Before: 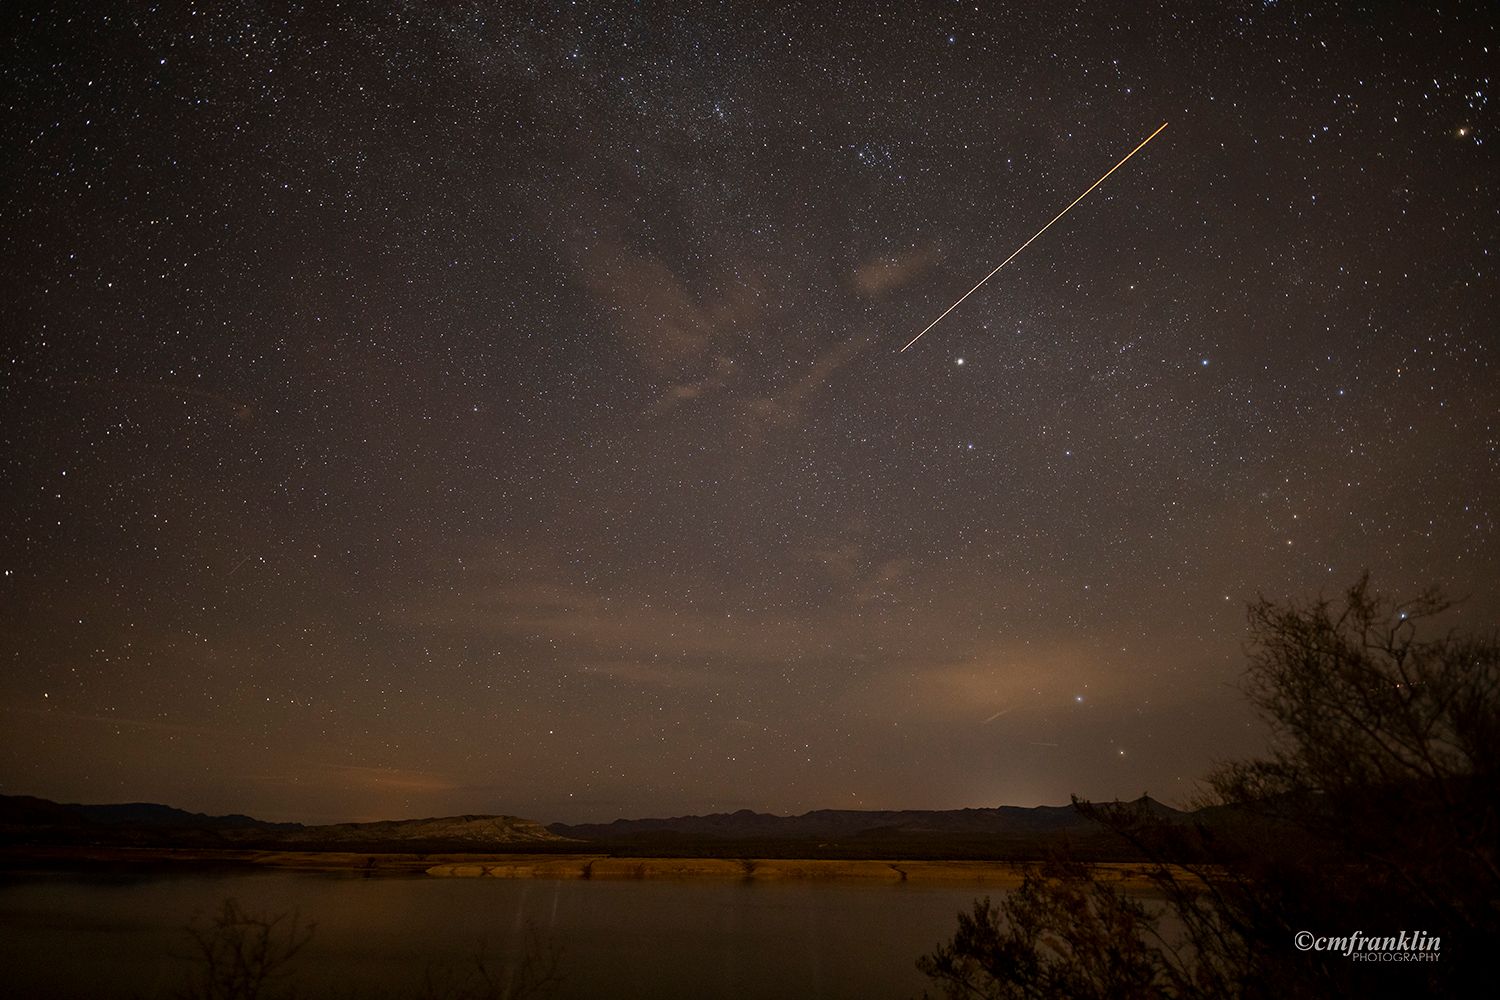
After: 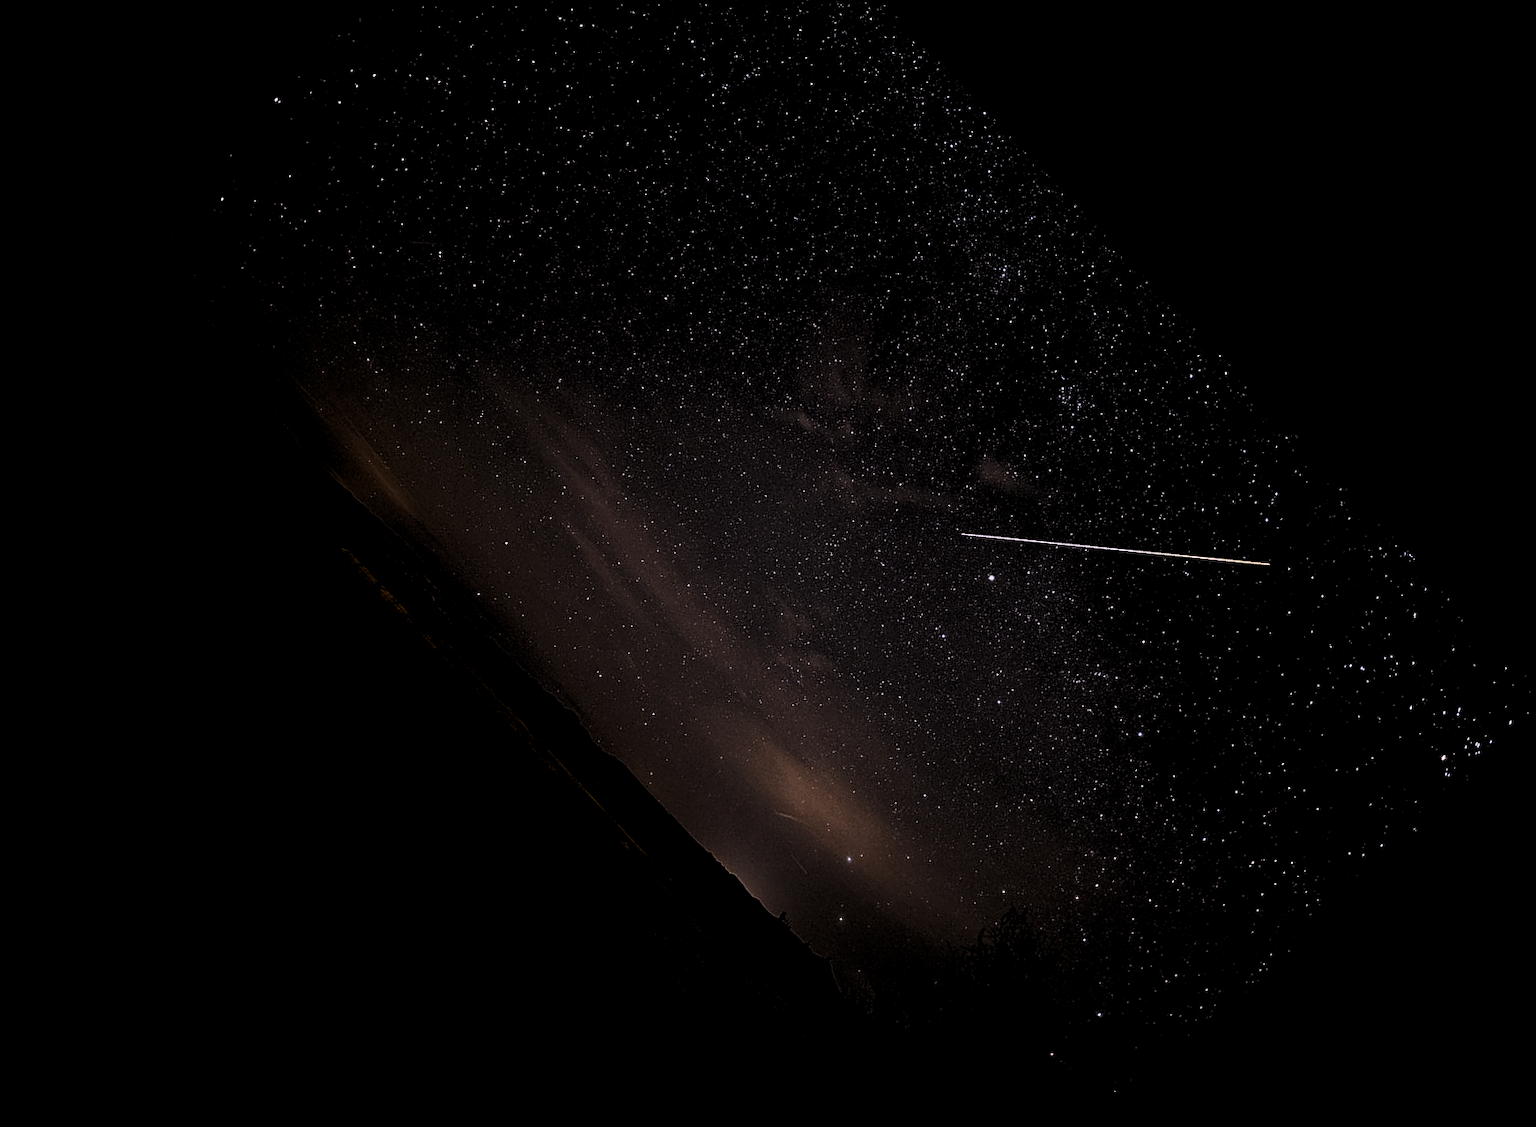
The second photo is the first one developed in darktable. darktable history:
white balance: red 1.042, blue 1.17
crop and rotate: angle -46.26°, top 16.234%, right 0.912%, bottom 11.704%
filmic rgb: black relative exposure -7.65 EV, white relative exposure 4.56 EV, hardness 3.61, contrast 1.05
contrast brightness saturation: contrast 0.28
sharpen: on, module defaults
levels: levels [0.116, 0.574, 1]
local contrast: mode bilateral grid, contrast 10, coarseness 25, detail 110%, midtone range 0.2
